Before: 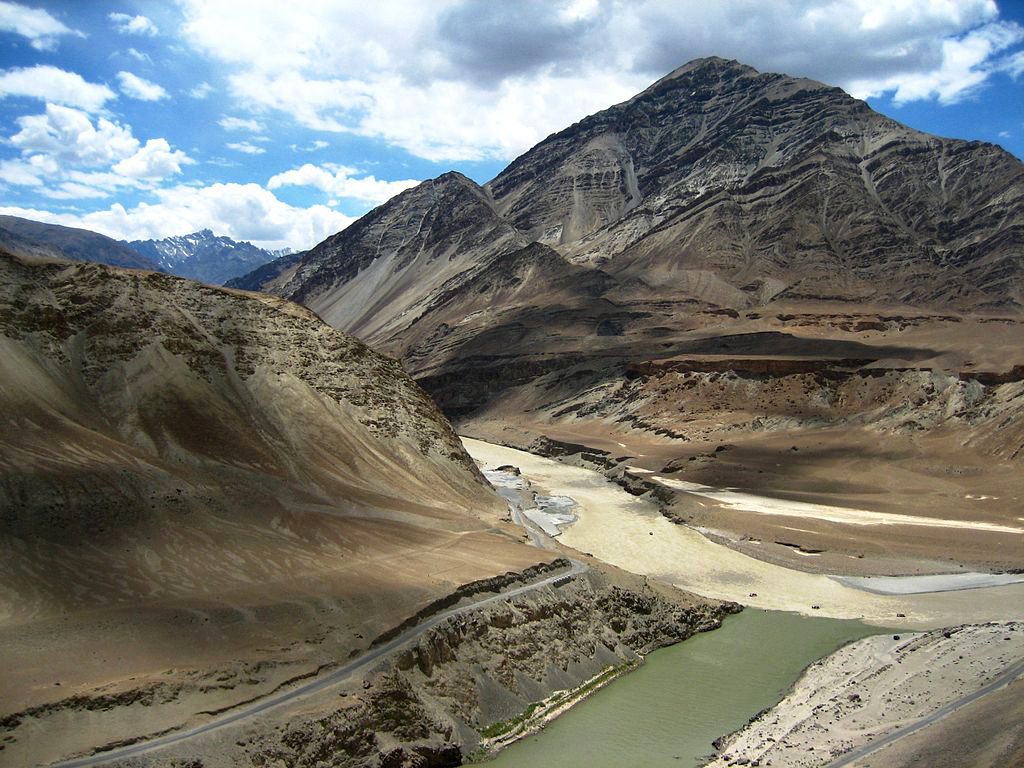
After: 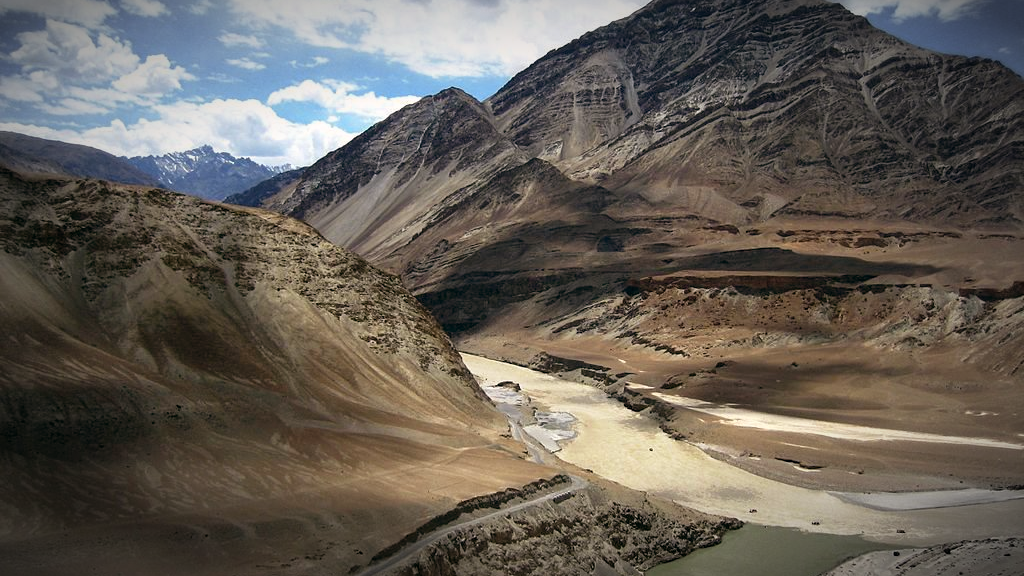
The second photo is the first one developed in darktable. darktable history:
color balance: lift [0.998, 0.998, 1.001, 1.002], gamma [0.995, 1.025, 0.992, 0.975], gain [0.995, 1.02, 0.997, 0.98]
vignetting: fall-off start 67.5%, fall-off radius 67.23%, brightness -0.813, automatic ratio true
crop: top 11.038%, bottom 13.962%
